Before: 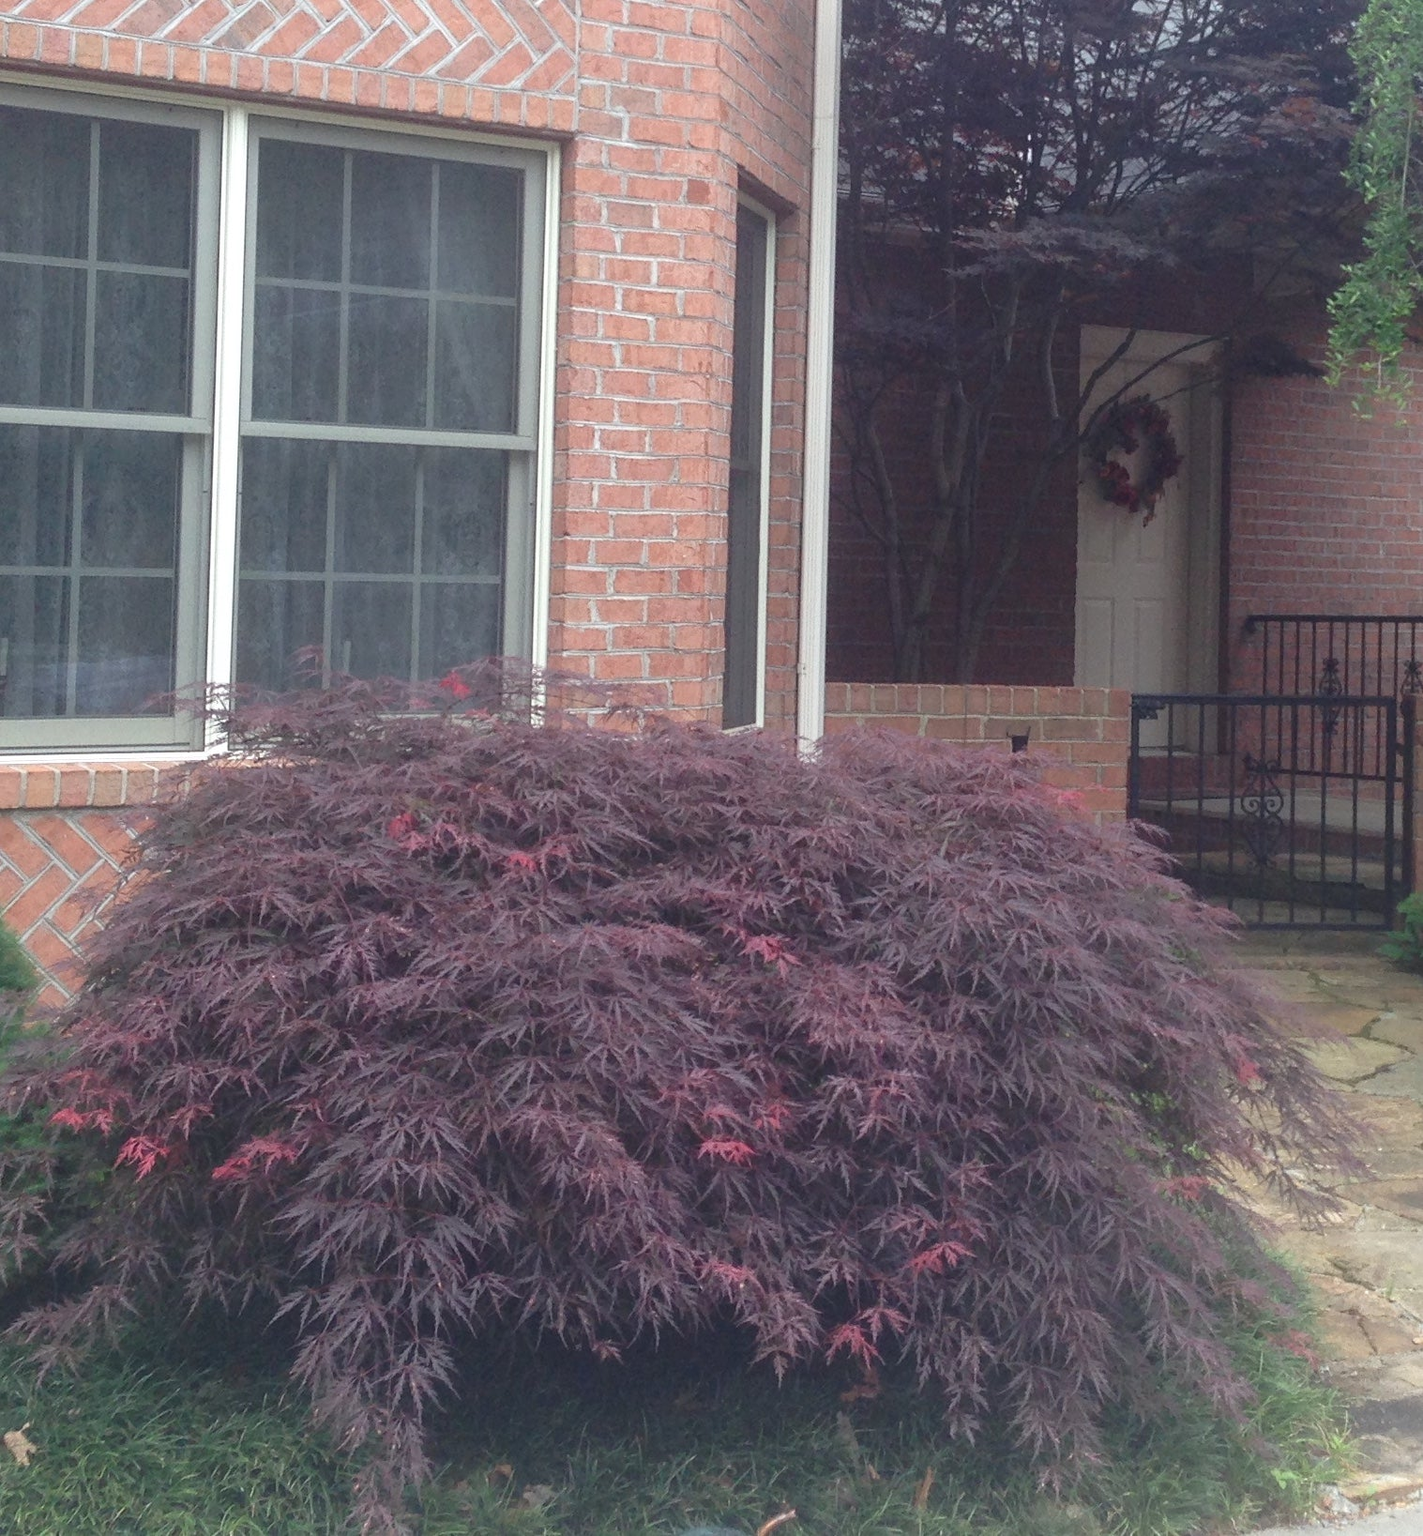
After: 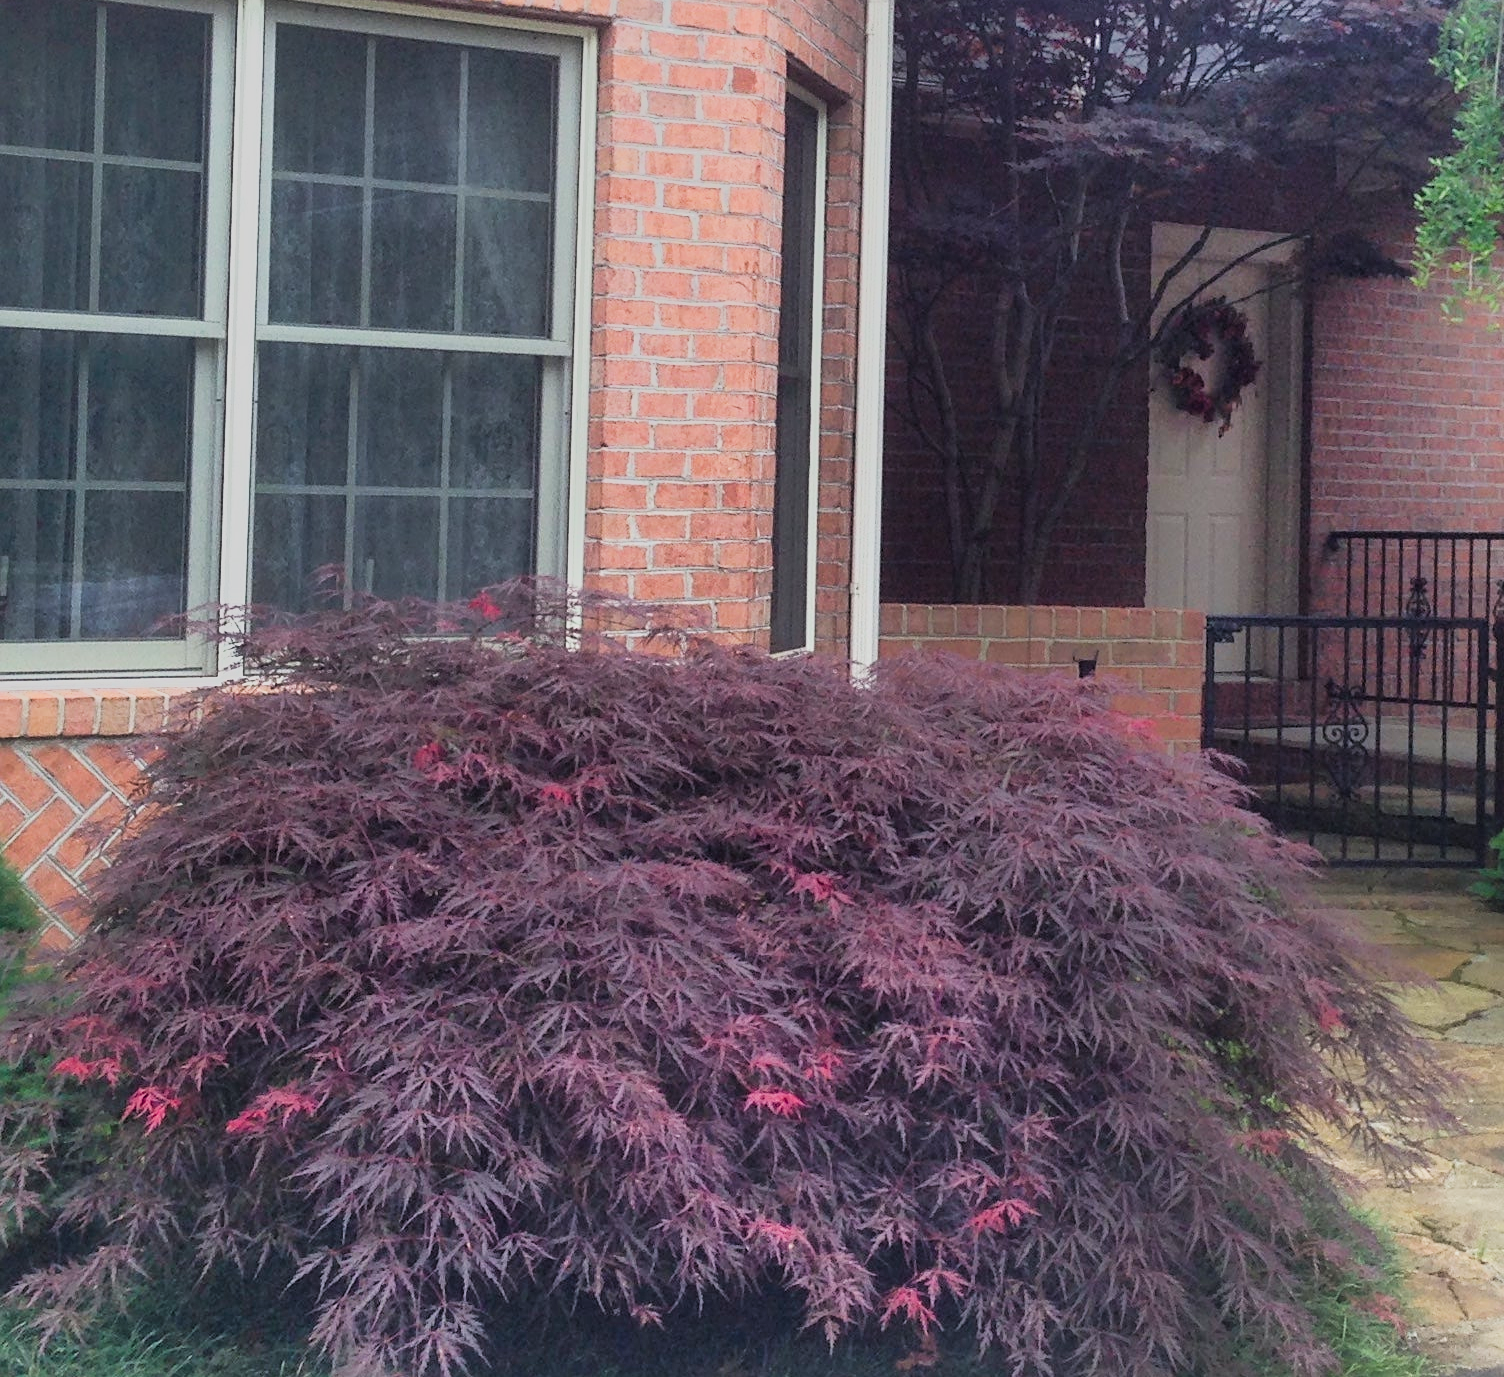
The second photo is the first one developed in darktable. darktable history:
sharpen: amount 0.2
filmic rgb: black relative exposure -5 EV, hardness 2.88, contrast 1.3, highlights saturation mix -30%
tone equalizer: -7 EV -0.63 EV, -6 EV 1 EV, -5 EV -0.45 EV, -4 EV 0.43 EV, -3 EV 0.41 EV, -2 EV 0.15 EV, -1 EV -0.15 EV, +0 EV -0.39 EV, smoothing diameter 25%, edges refinement/feathering 10, preserve details guided filter
color balance rgb: linear chroma grading › global chroma 15%, perceptual saturation grading › global saturation 30%
exposure: compensate highlight preservation false
crop: top 7.625%, bottom 8.027%
